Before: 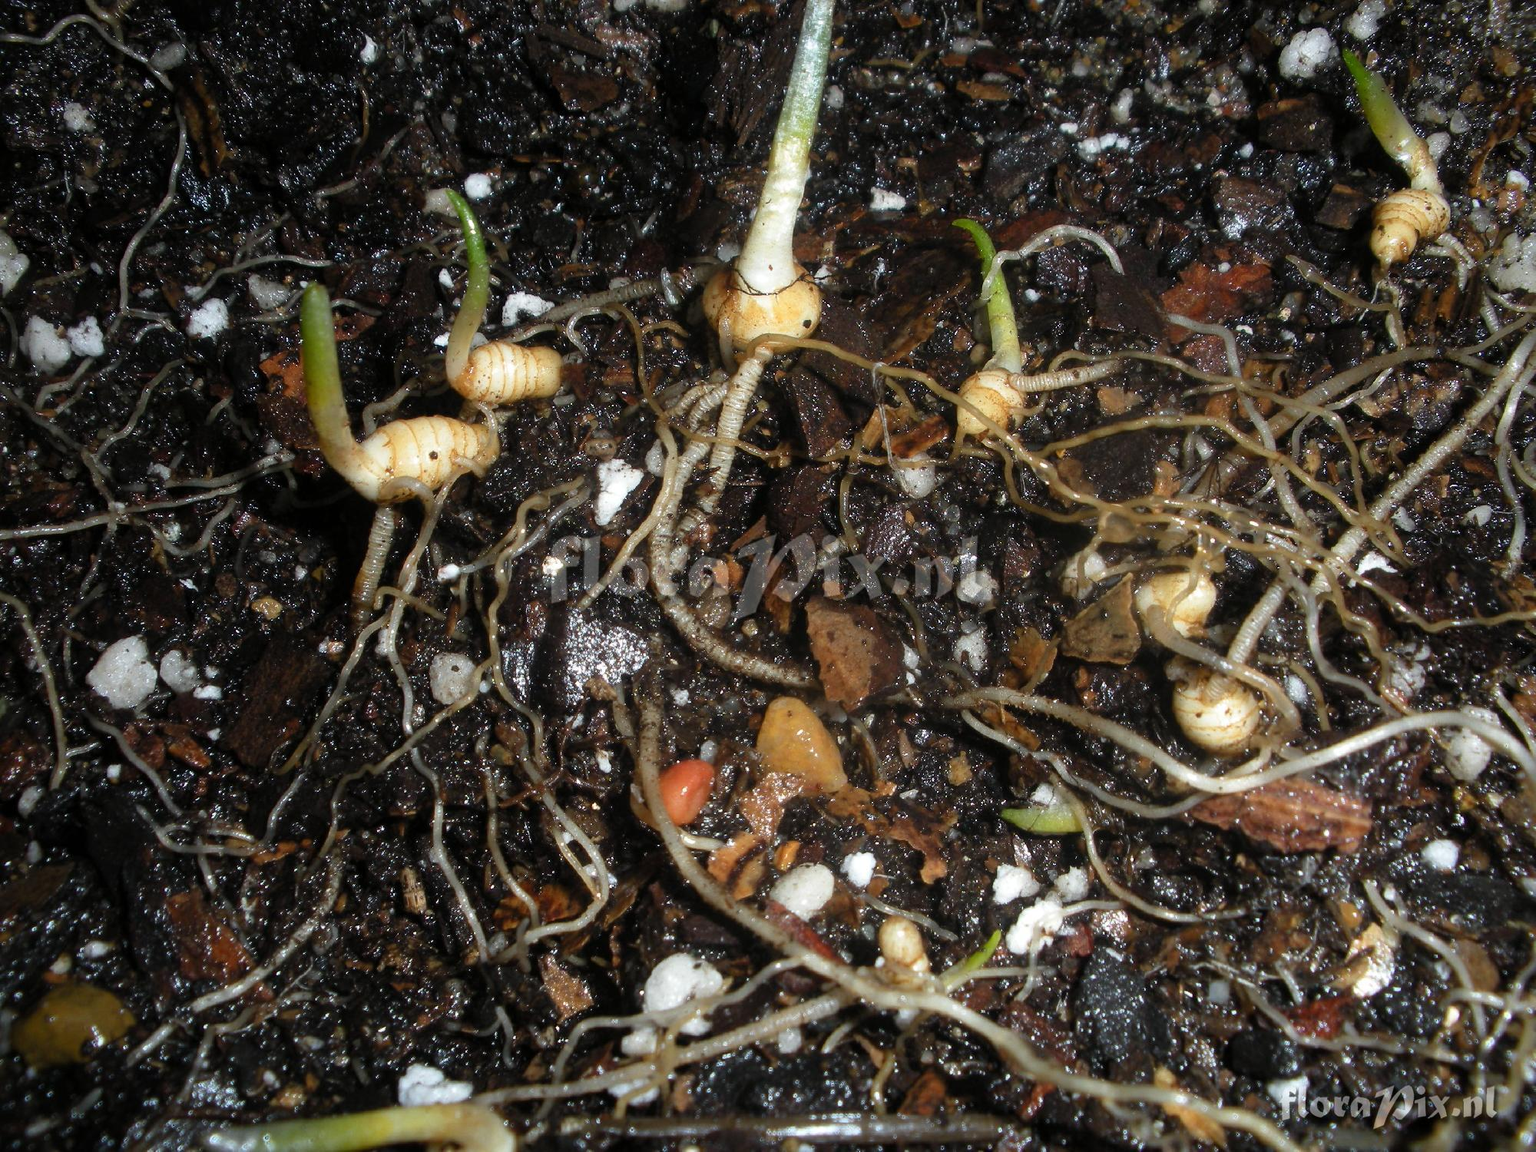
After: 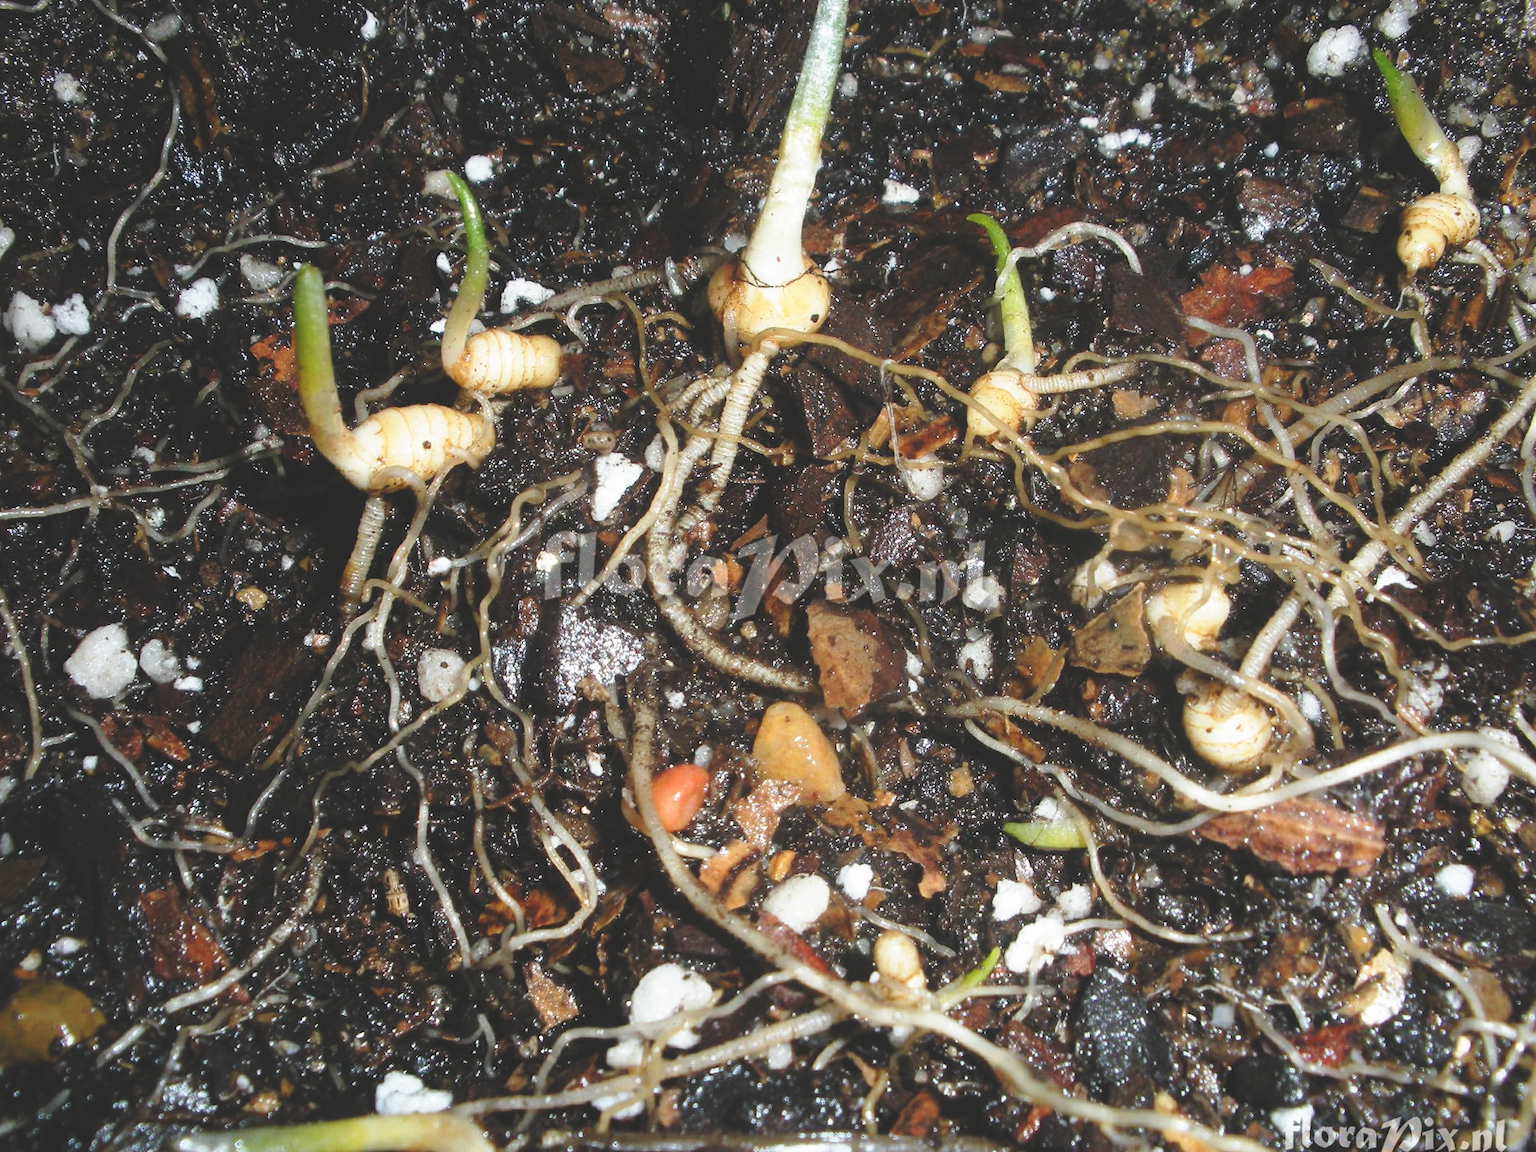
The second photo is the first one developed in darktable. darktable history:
crop and rotate: angle -1.31°
exposure: black level correction -0.025, exposure -0.12 EV, compensate highlight preservation false
base curve: curves: ch0 [(0, 0) (0.028, 0.03) (0.121, 0.232) (0.46, 0.748) (0.859, 0.968) (1, 1)], preserve colors none
